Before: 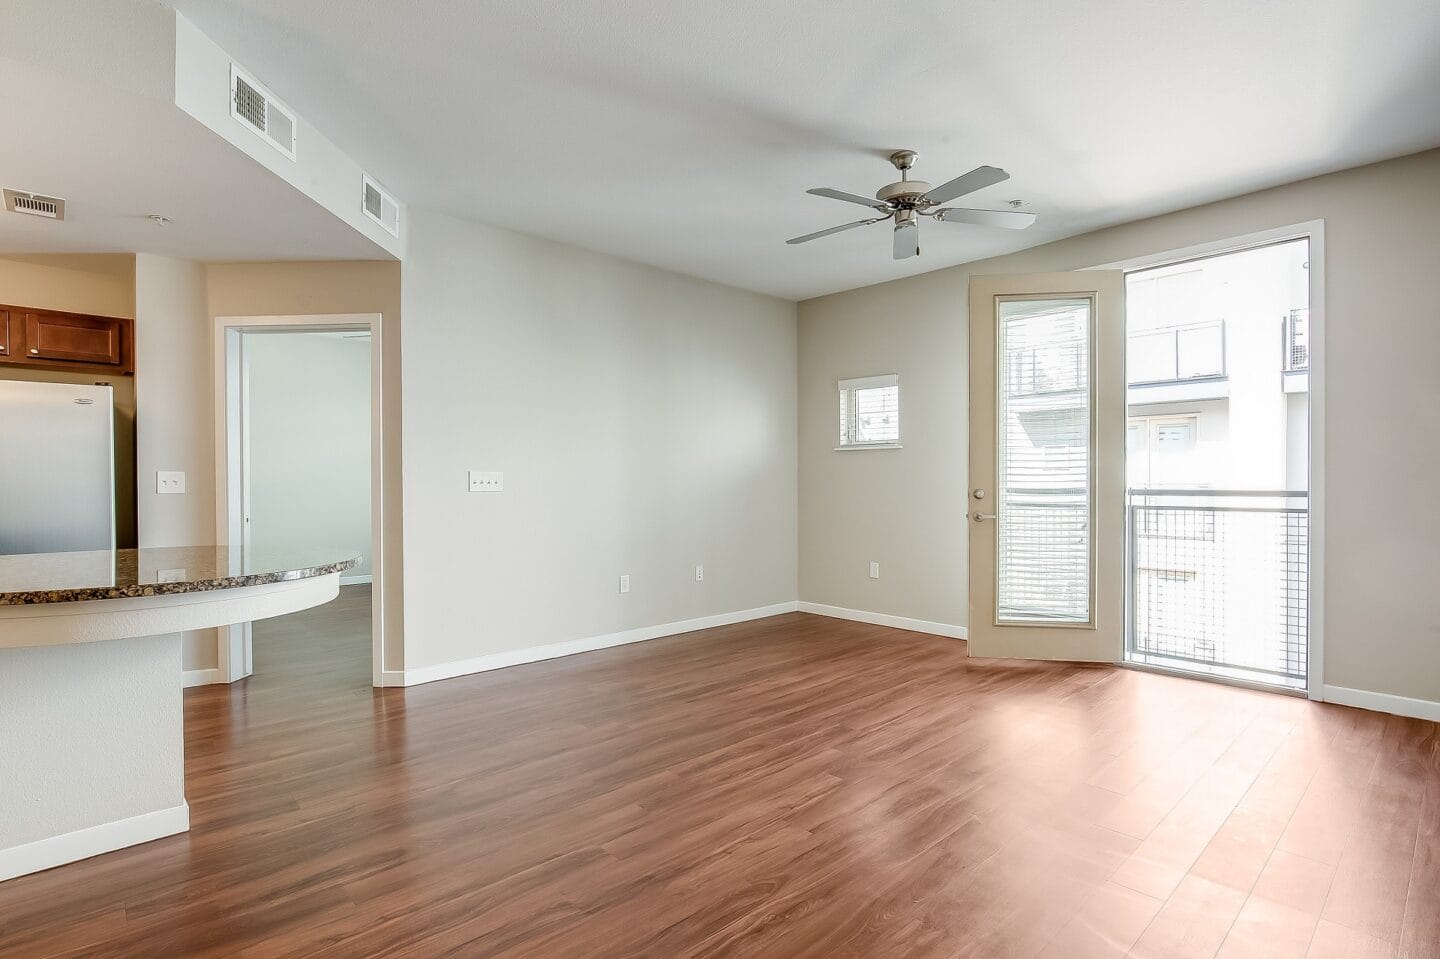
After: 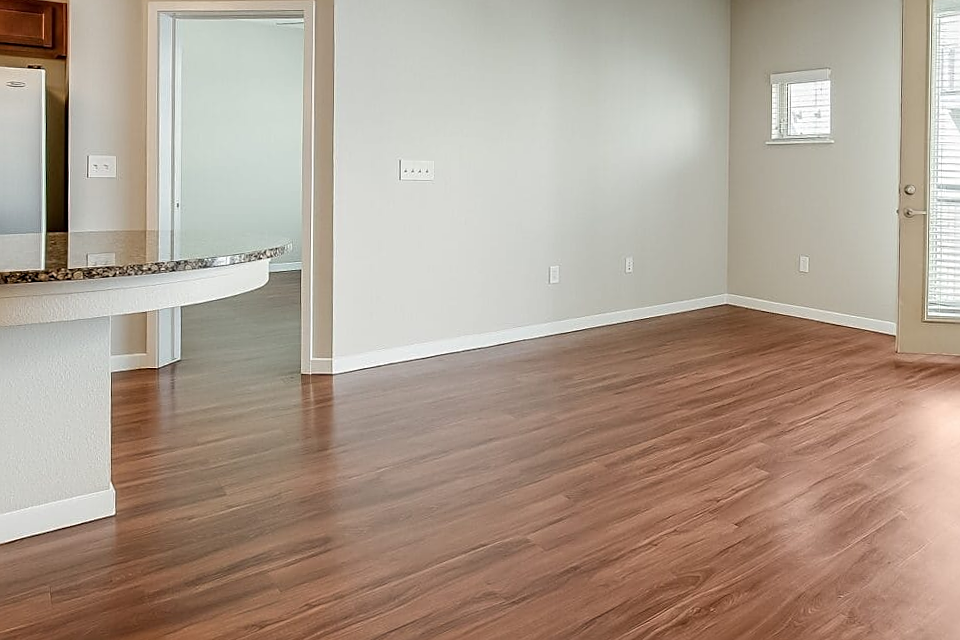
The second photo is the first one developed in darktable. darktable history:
sharpen: on, module defaults
crop and rotate: angle -0.82°, left 3.85%, top 31.828%, right 27.992%
